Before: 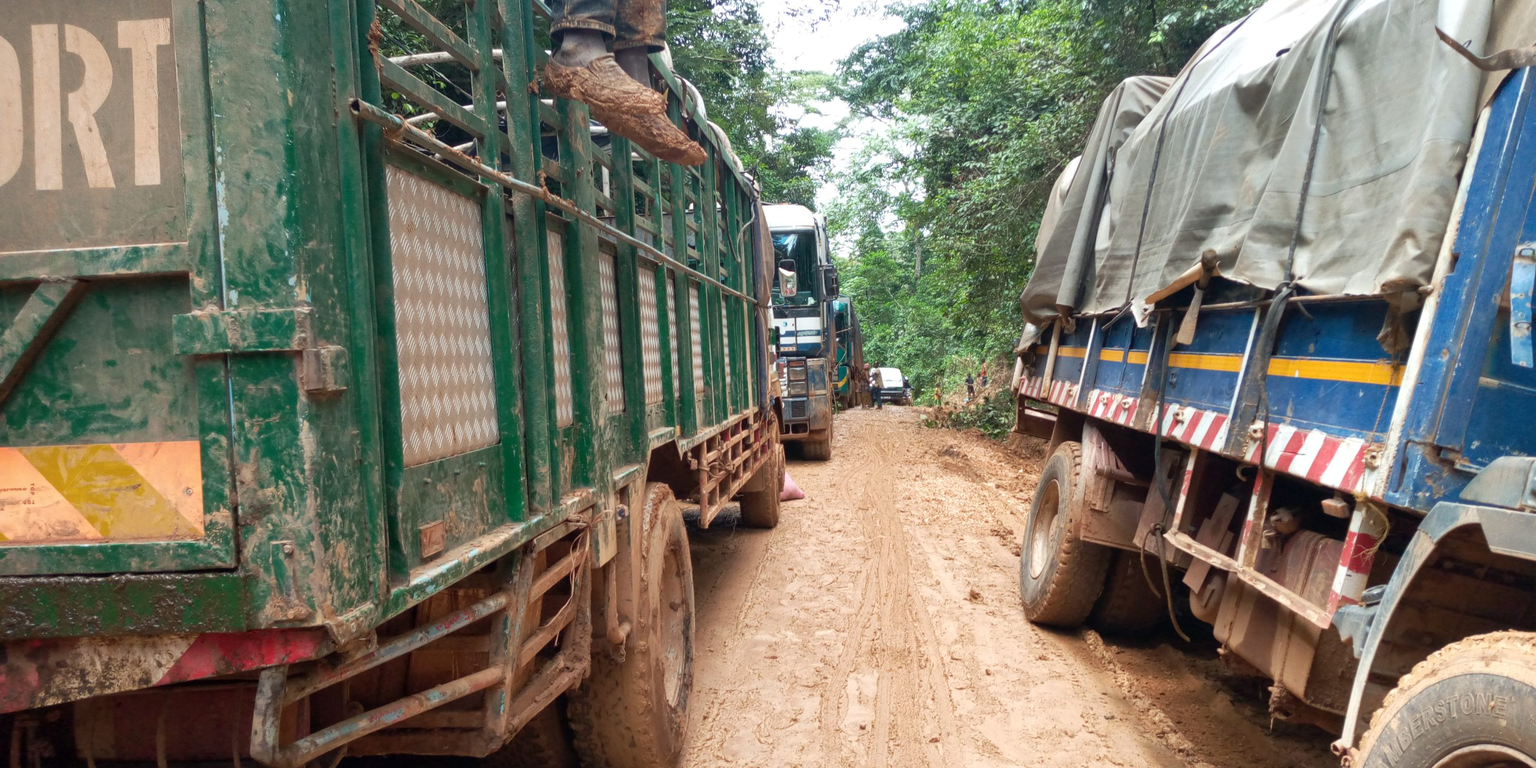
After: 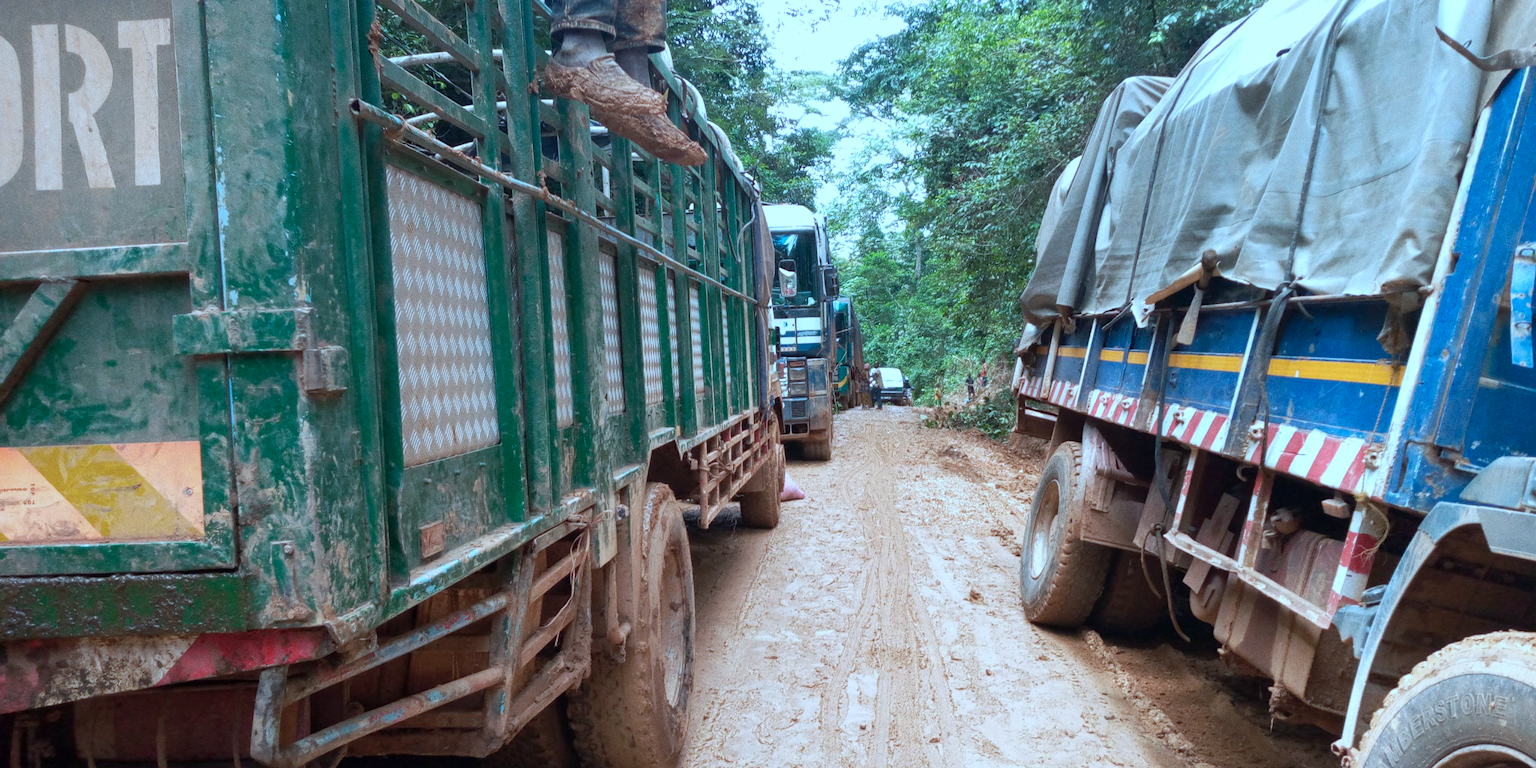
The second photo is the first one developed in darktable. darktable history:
color correction: highlights a* -11.71, highlights b* -15.58
grain: coarseness 0.47 ISO
white balance: red 0.967, blue 1.119, emerald 0.756
